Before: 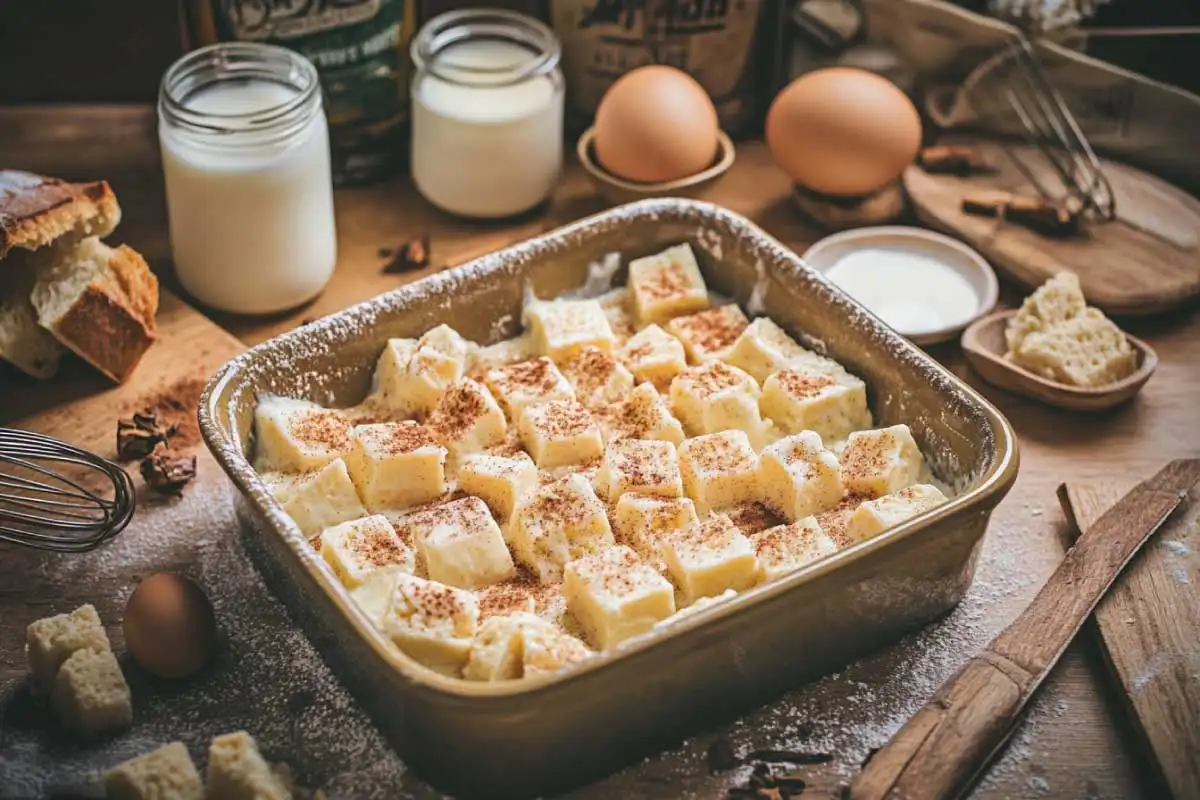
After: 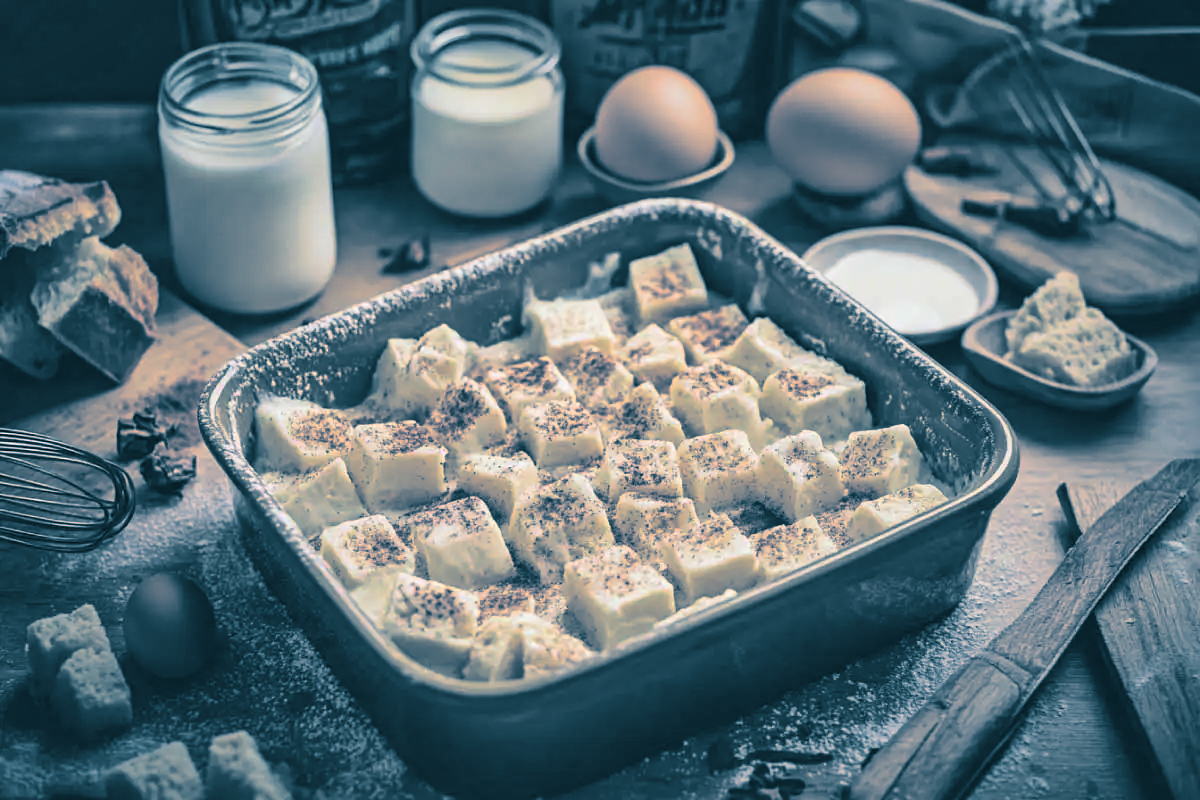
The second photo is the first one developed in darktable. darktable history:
shadows and highlights: soften with gaussian
split-toning: shadows › hue 212.4°, balance -70
